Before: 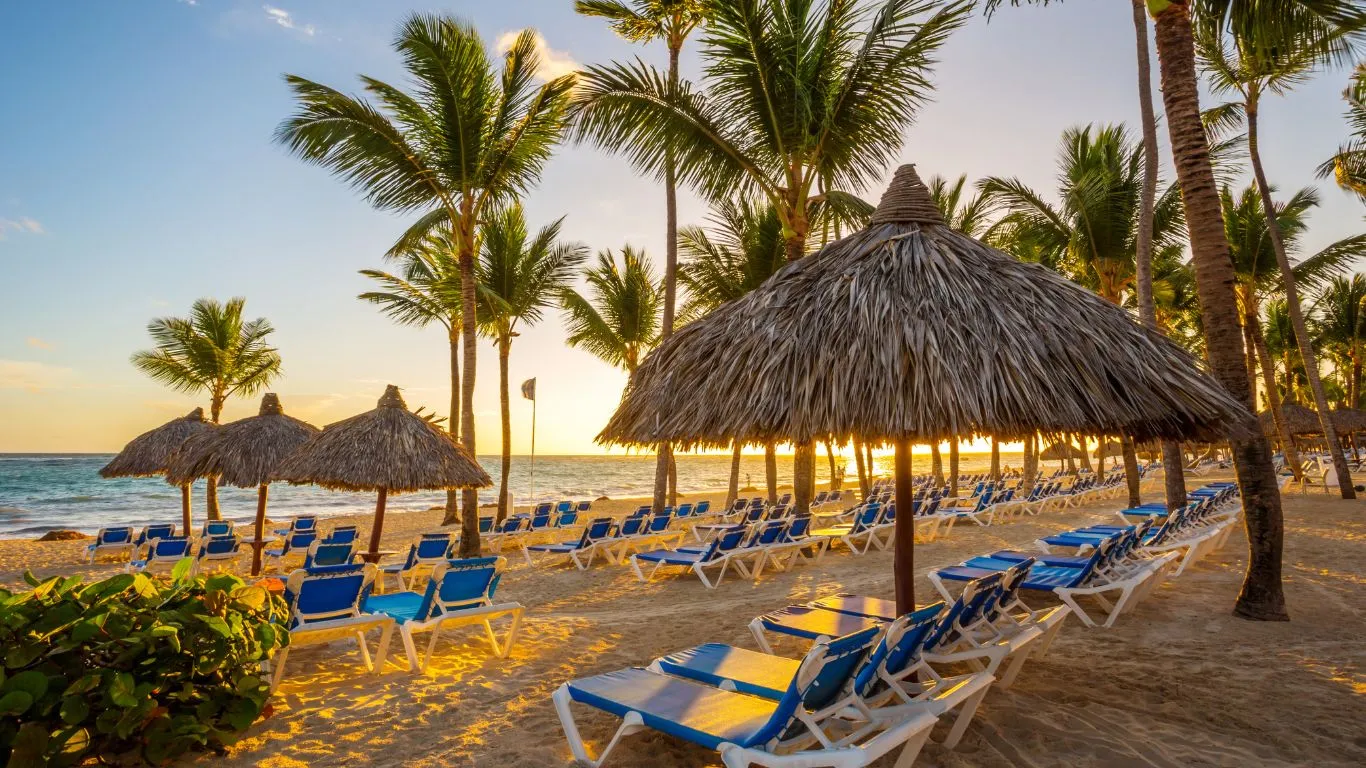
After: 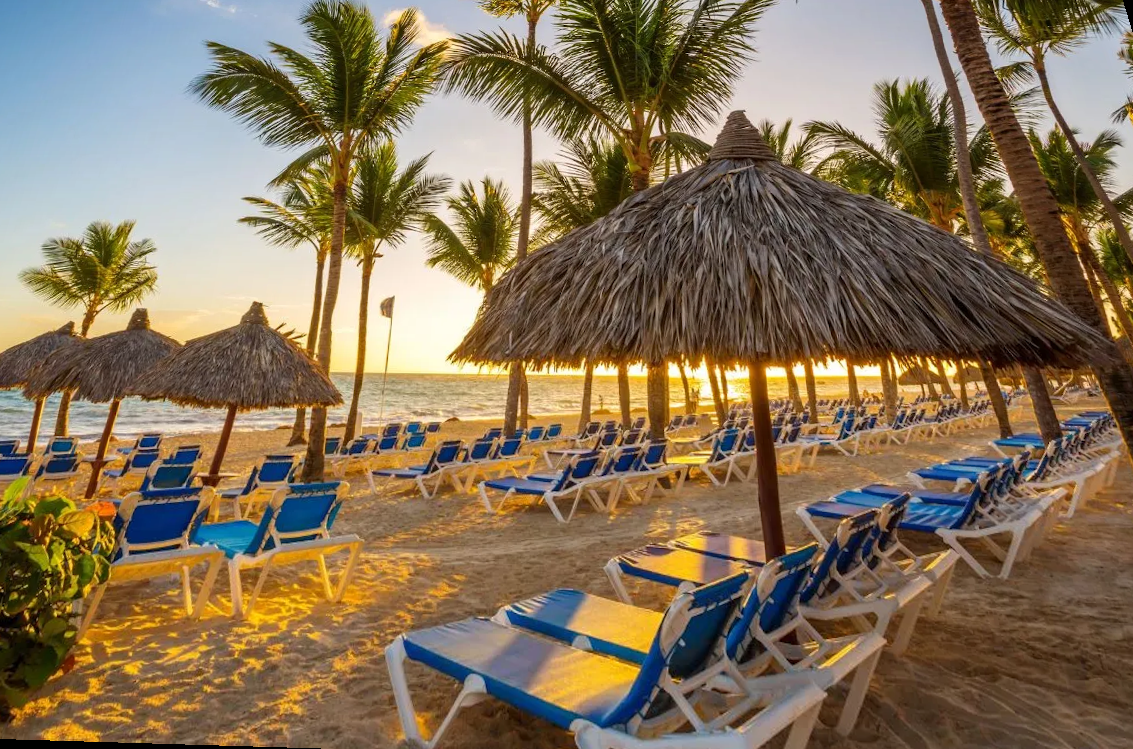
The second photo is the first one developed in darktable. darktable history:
base curve: exposure shift 0, preserve colors none
rotate and perspective: rotation 0.72°, lens shift (vertical) -0.352, lens shift (horizontal) -0.051, crop left 0.152, crop right 0.859, crop top 0.019, crop bottom 0.964
